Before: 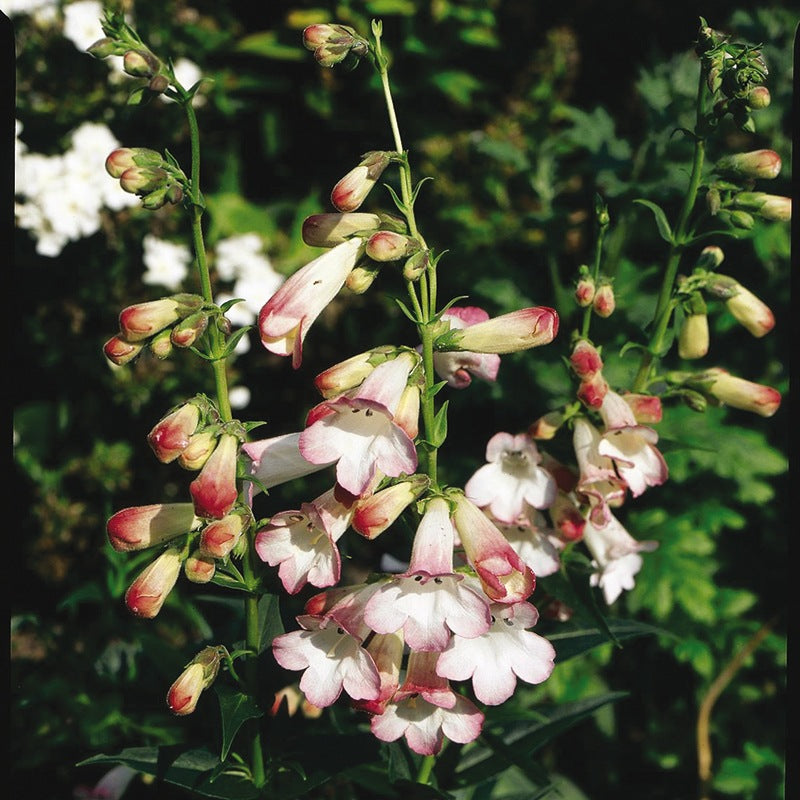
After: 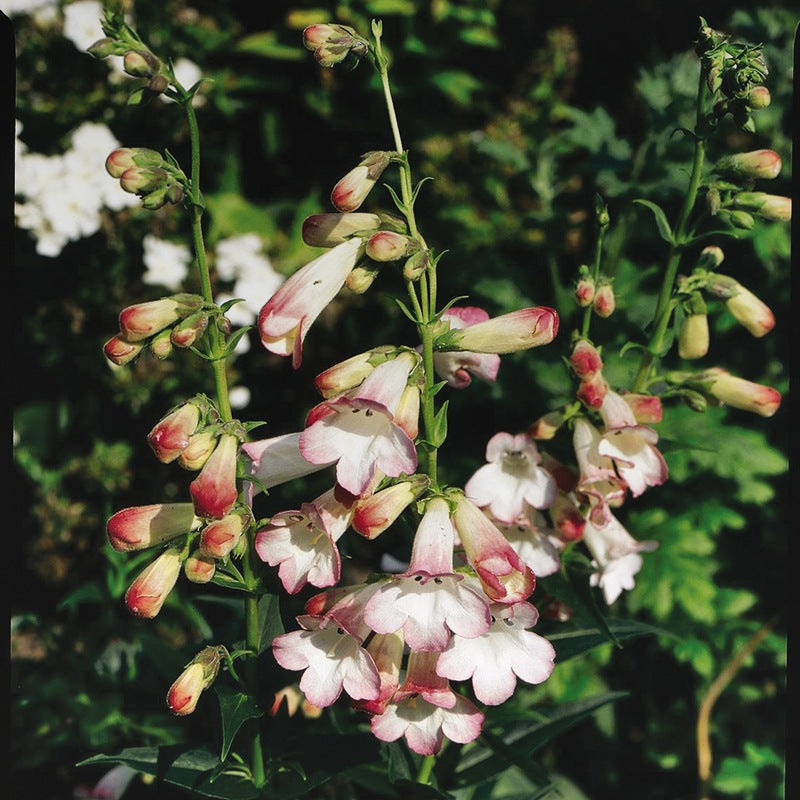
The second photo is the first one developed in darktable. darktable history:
shadows and highlights: shadows 37.27, highlights -28.18, soften with gaussian
graduated density: on, module defaults
